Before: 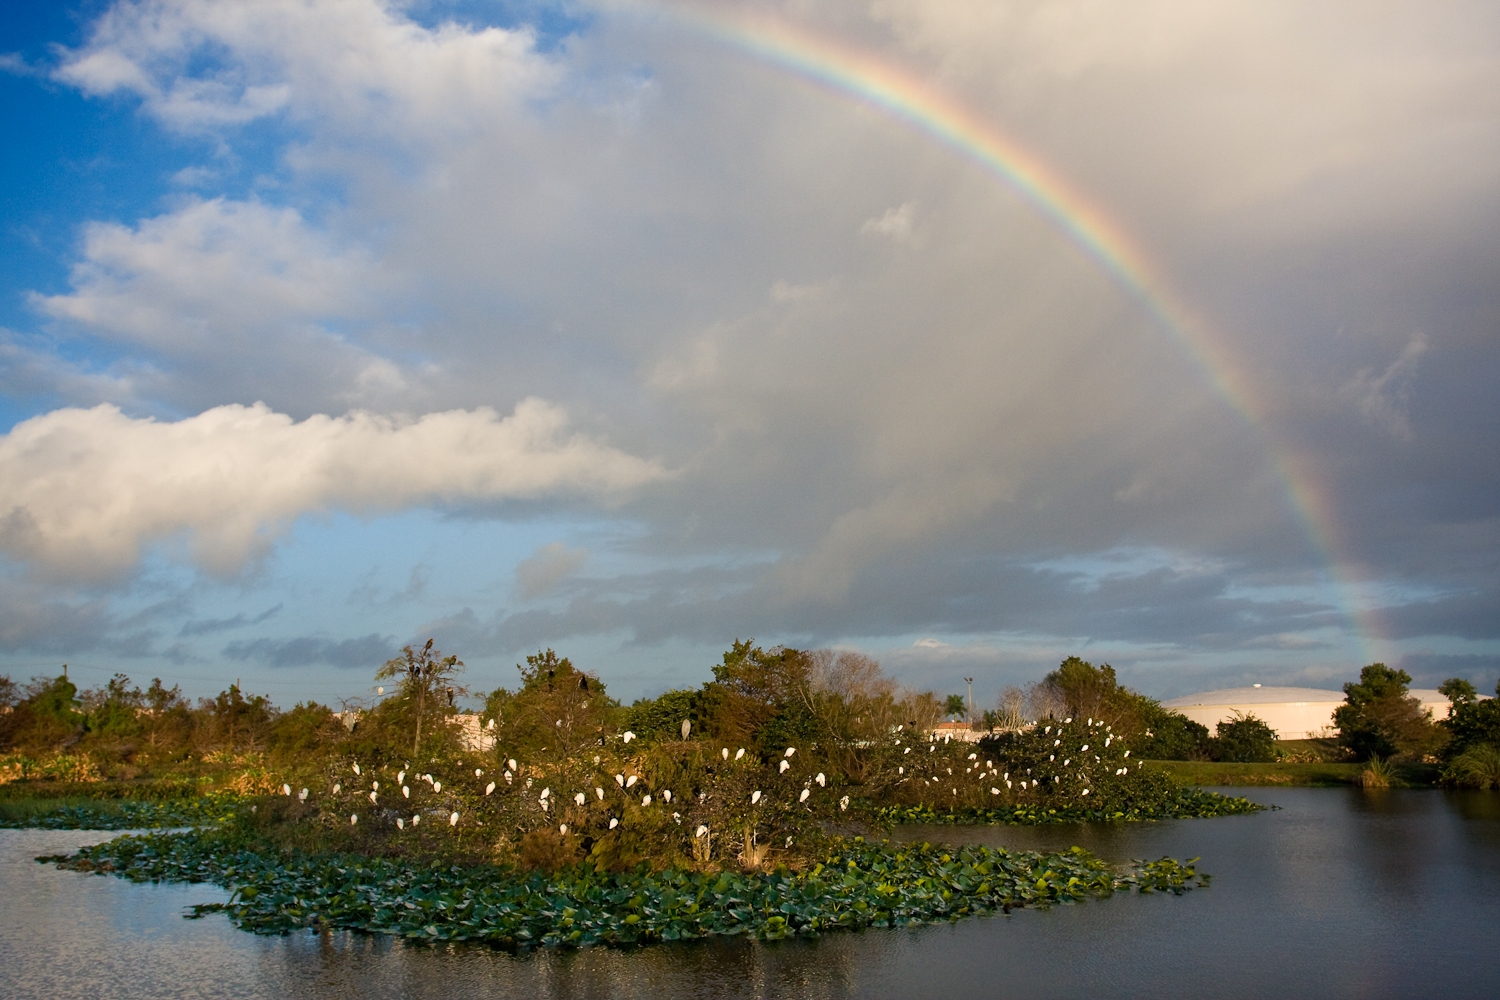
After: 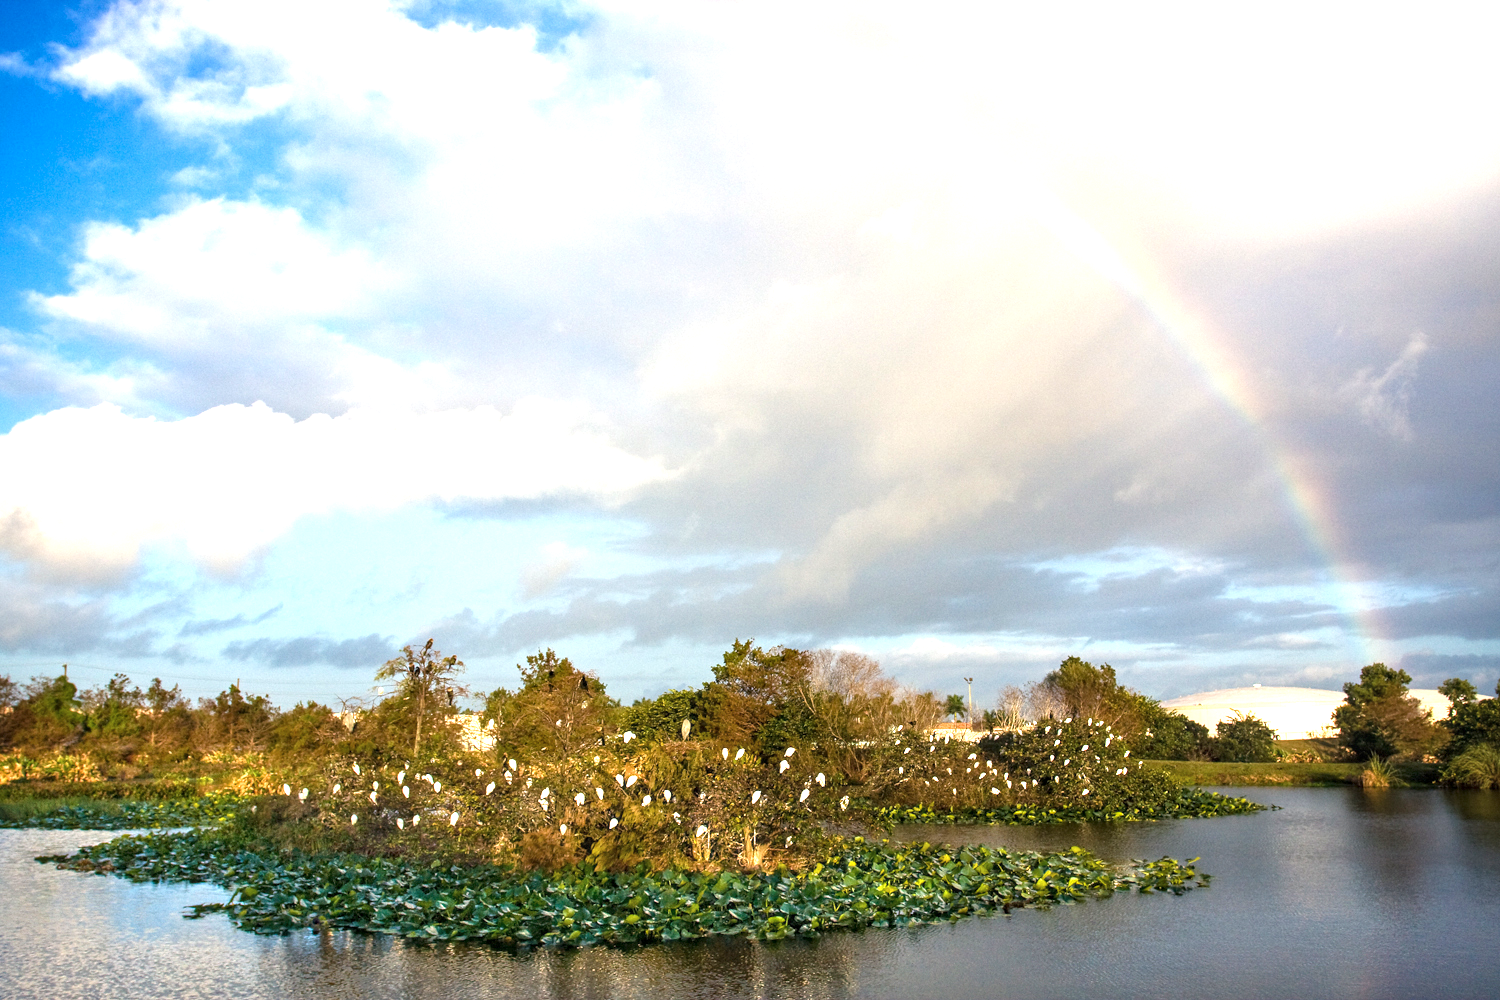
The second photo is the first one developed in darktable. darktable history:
local contrast: detail 130%
exposure: black level correction -0.002, exposure 1.359 EV, compensate highlight preservation false
